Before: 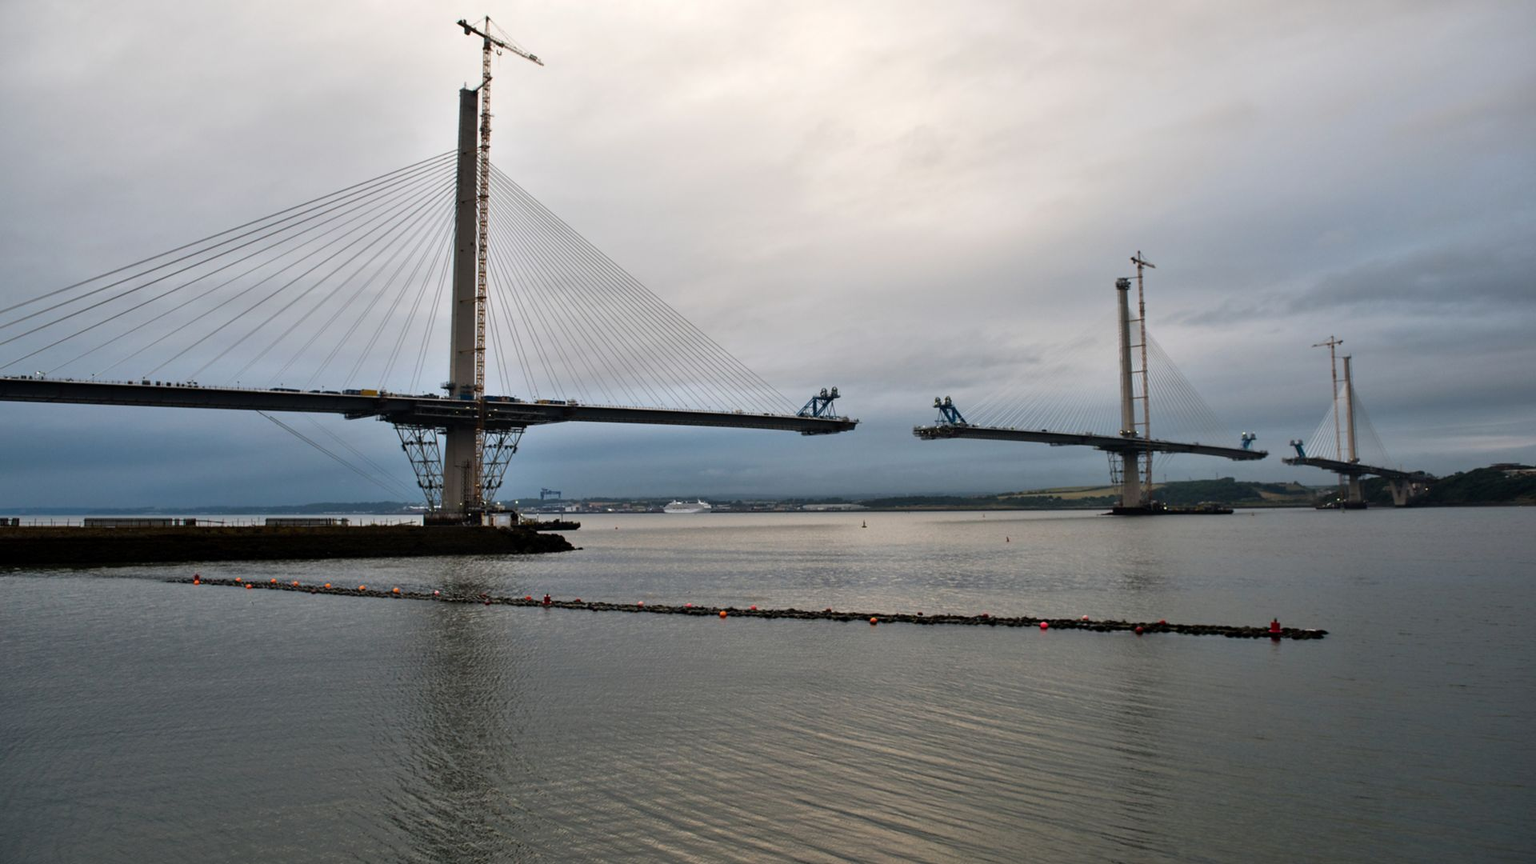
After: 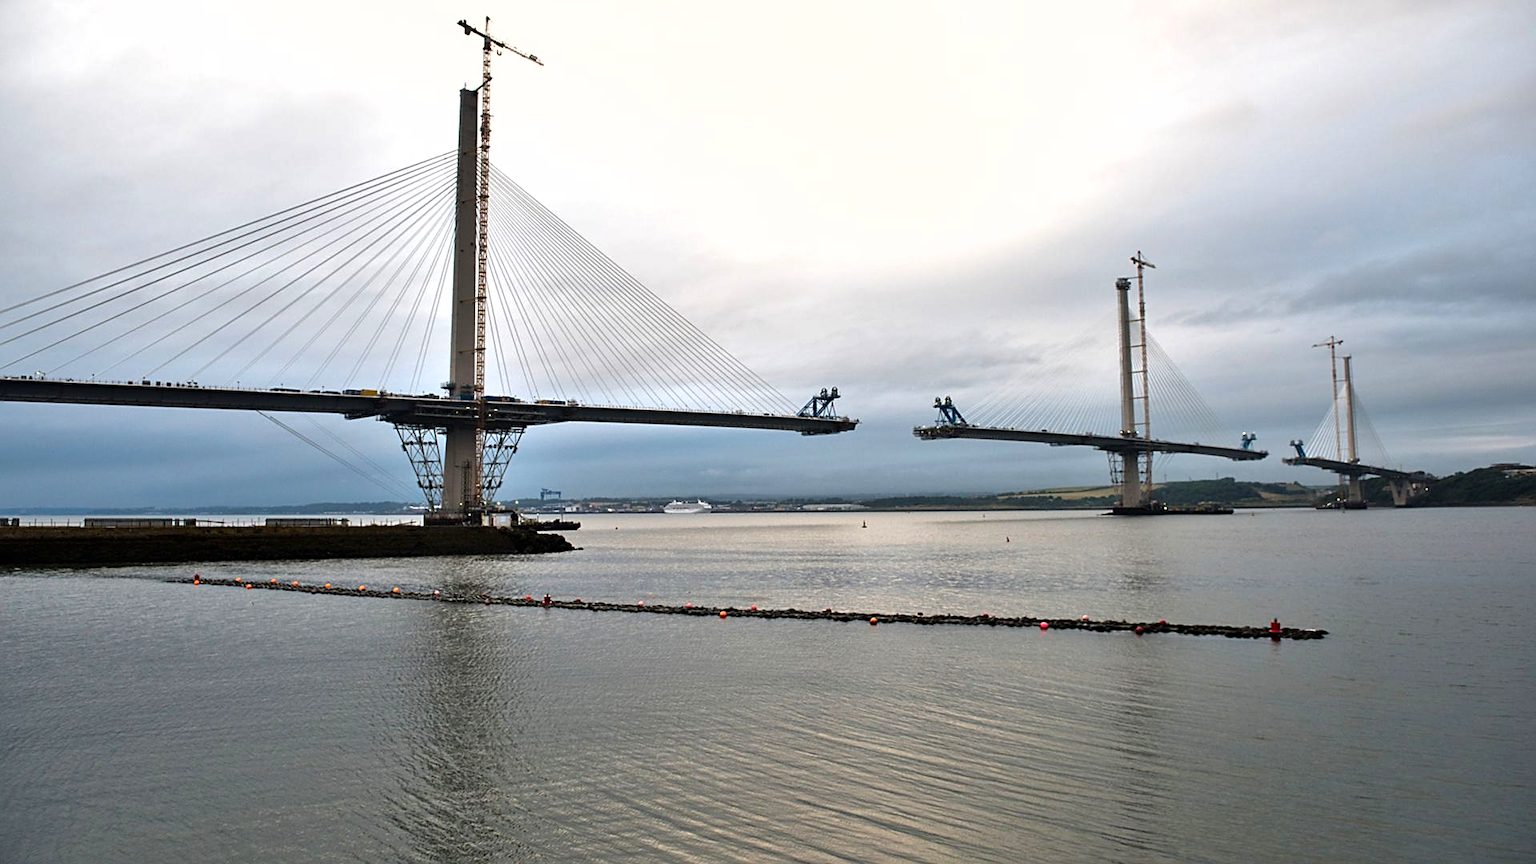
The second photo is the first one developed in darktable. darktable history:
exposure: black level correction 0, exposure 0.703 EV, compensate highlight preservation false
tone equalizer: edges refinement/feathering 500, mask exposure compensation -1.57 EV, preserve details no
sharpen: on, module defaults
shadows and highlights: shadows 37.62, highlights -26.76, soften with gaussian
